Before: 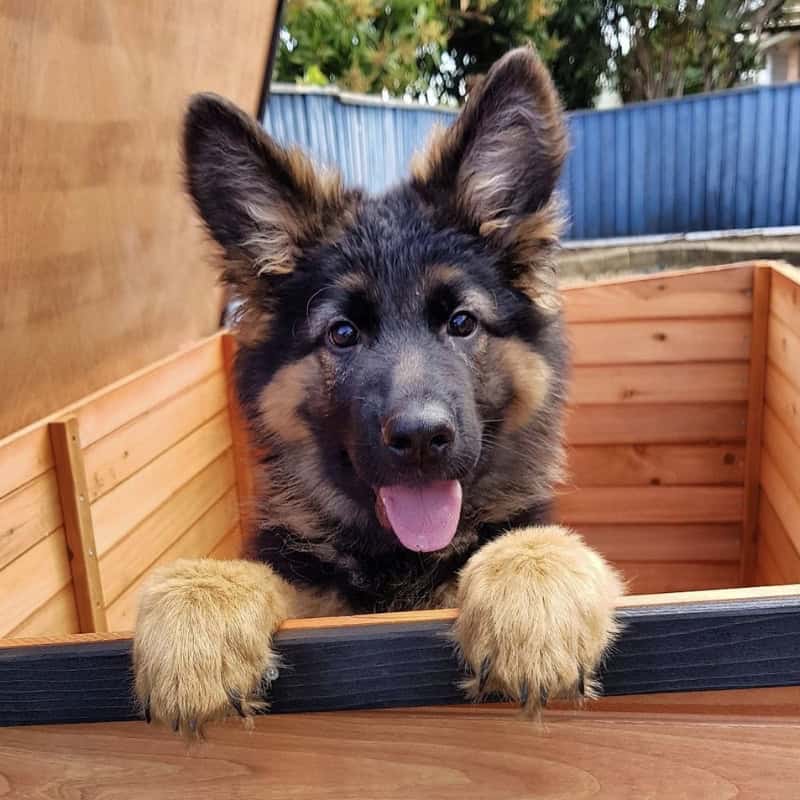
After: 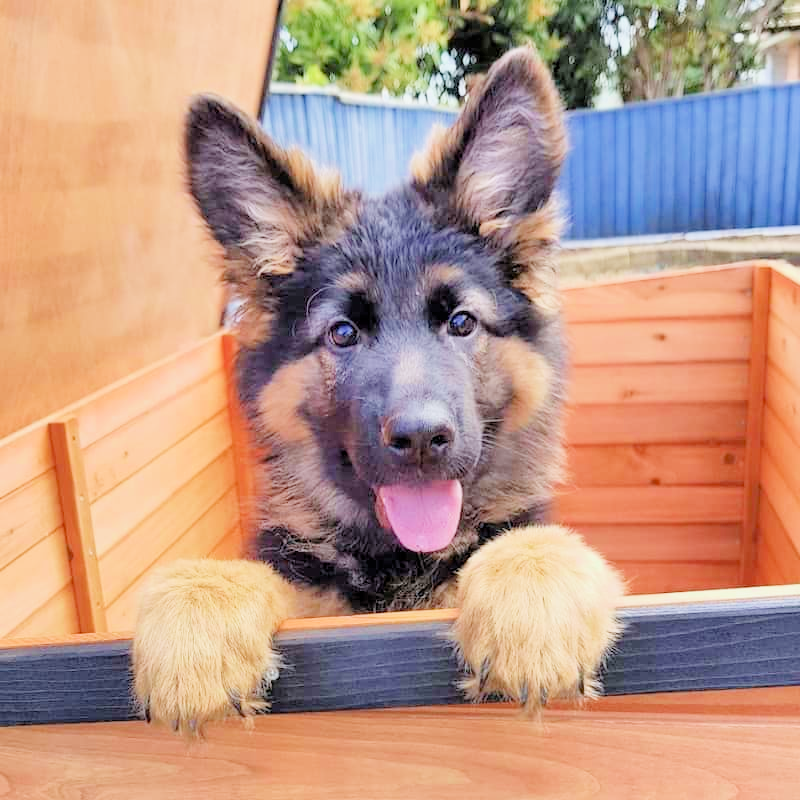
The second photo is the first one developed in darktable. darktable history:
filmic rgb: middle gray luminance 3.44%, black relative exposure -5.92 EV, white relative exposure 6.33 EV, threshold 6 EV, dynamic range scaling 22.4%, target black luminance 0%, hardness 2.33, latitude 45.85%, contrast 0.78, highlights saturation mix 100%, shadows ↔ highlights balance 0.033%, add noise in highlights 0, preserve chrominance max RGB, color science v3 (2019), use custom middle-gray values true, iterations of high-quality reconstruction 0, contrast in highlights soft, enable highlight reconstruction true
white balance: red 0.982, blue 1.018
